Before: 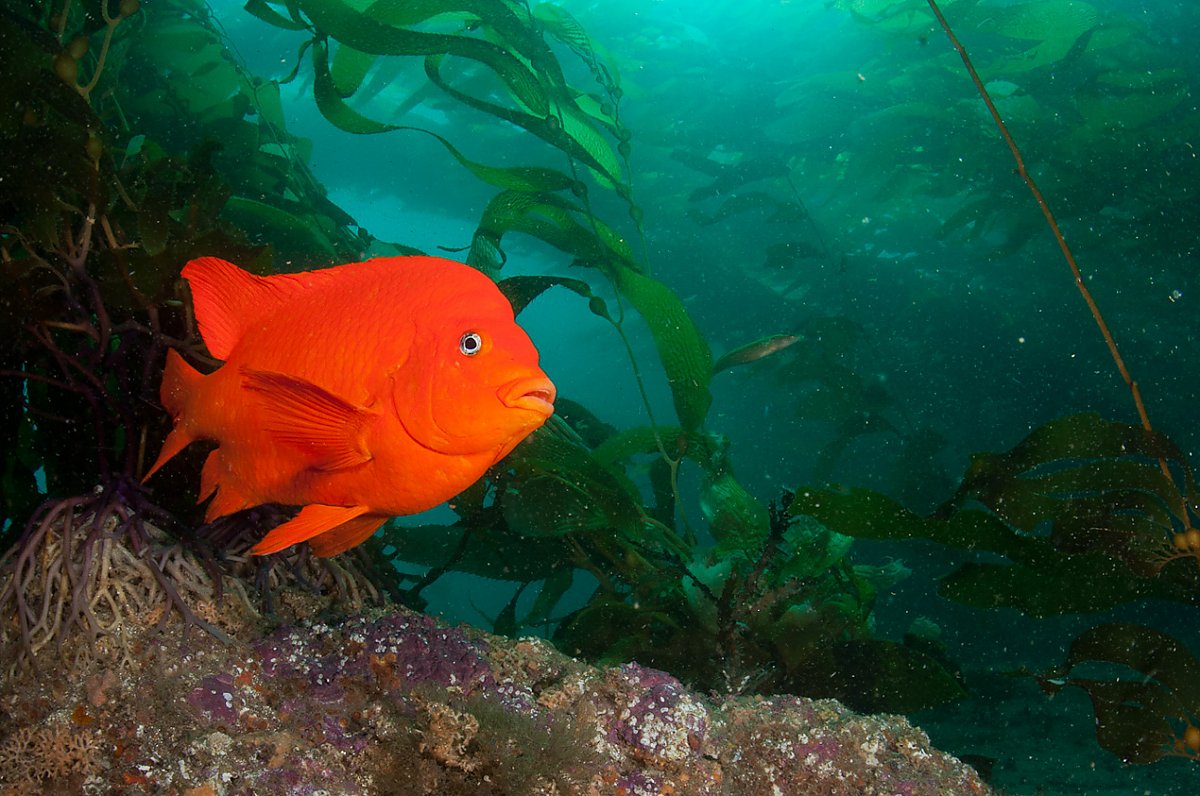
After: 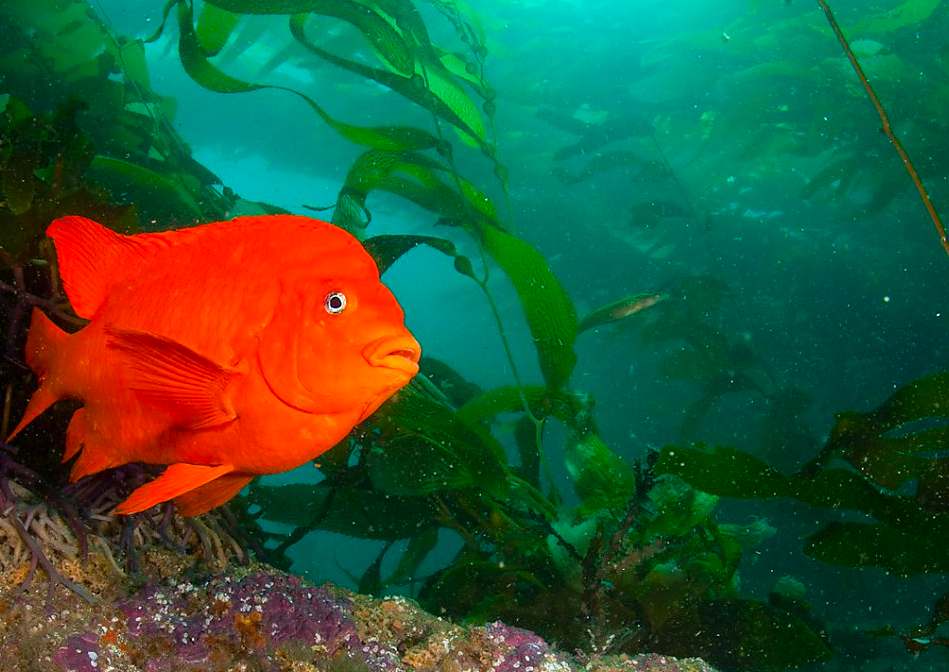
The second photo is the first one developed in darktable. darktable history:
color calibration: illuminant same as pipeline (D50), adaptation none (bypass), x 0.332, y 0.334, temperature 5015.34 K
crop: left 11.275%, top 5.207%, right 9.564%, bottom 10.32%
color balance rgb: perceptual saturation grading › global saturation 30.391%, perceptual brilliance grading › global brilliance 9.234%, perceptual brilliance grading › shadows 15.106%, global vibrance 20%
